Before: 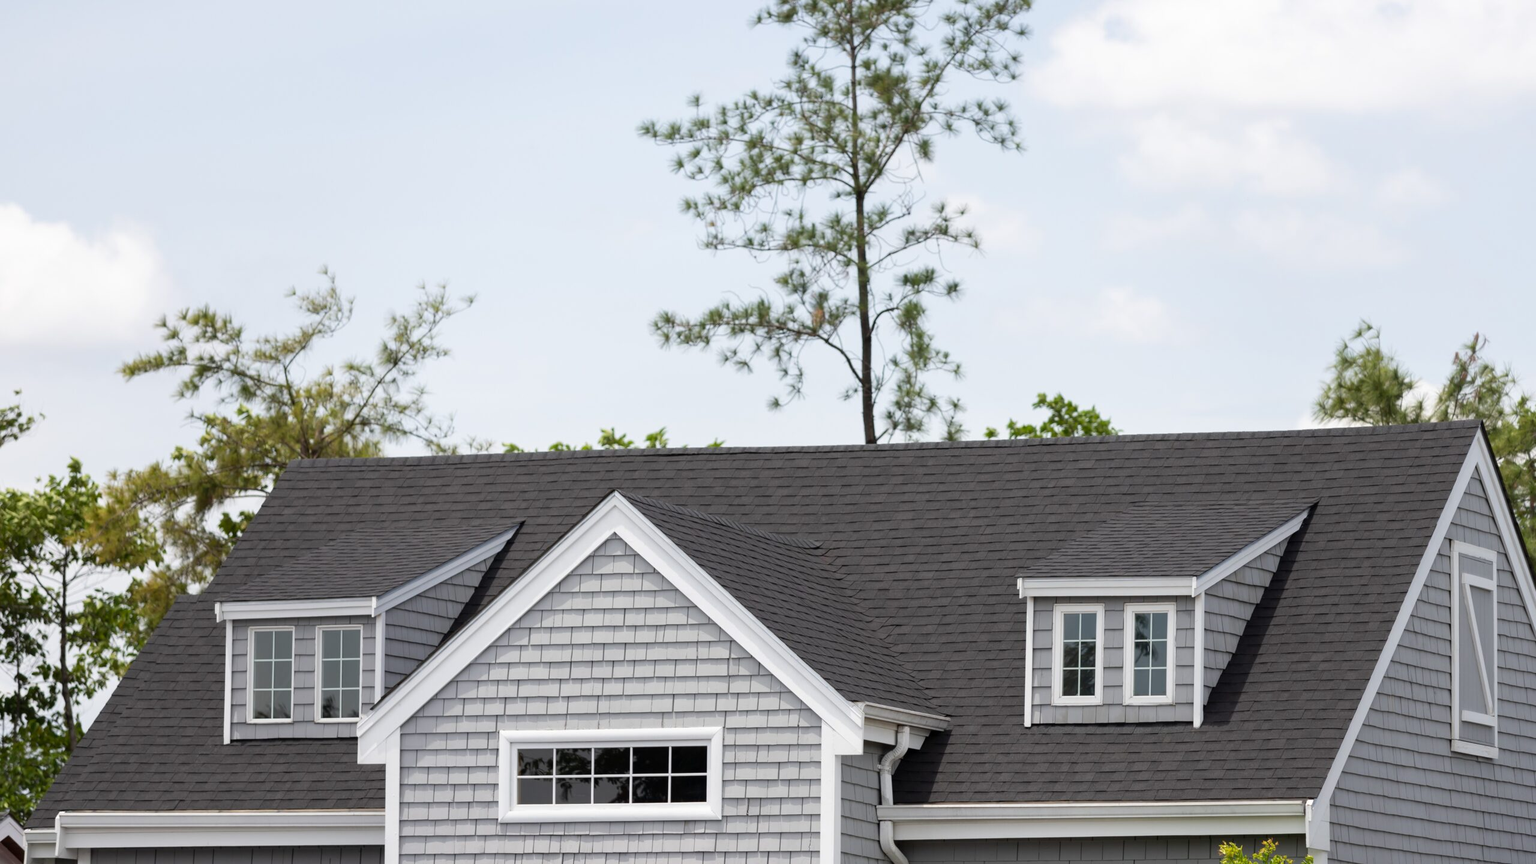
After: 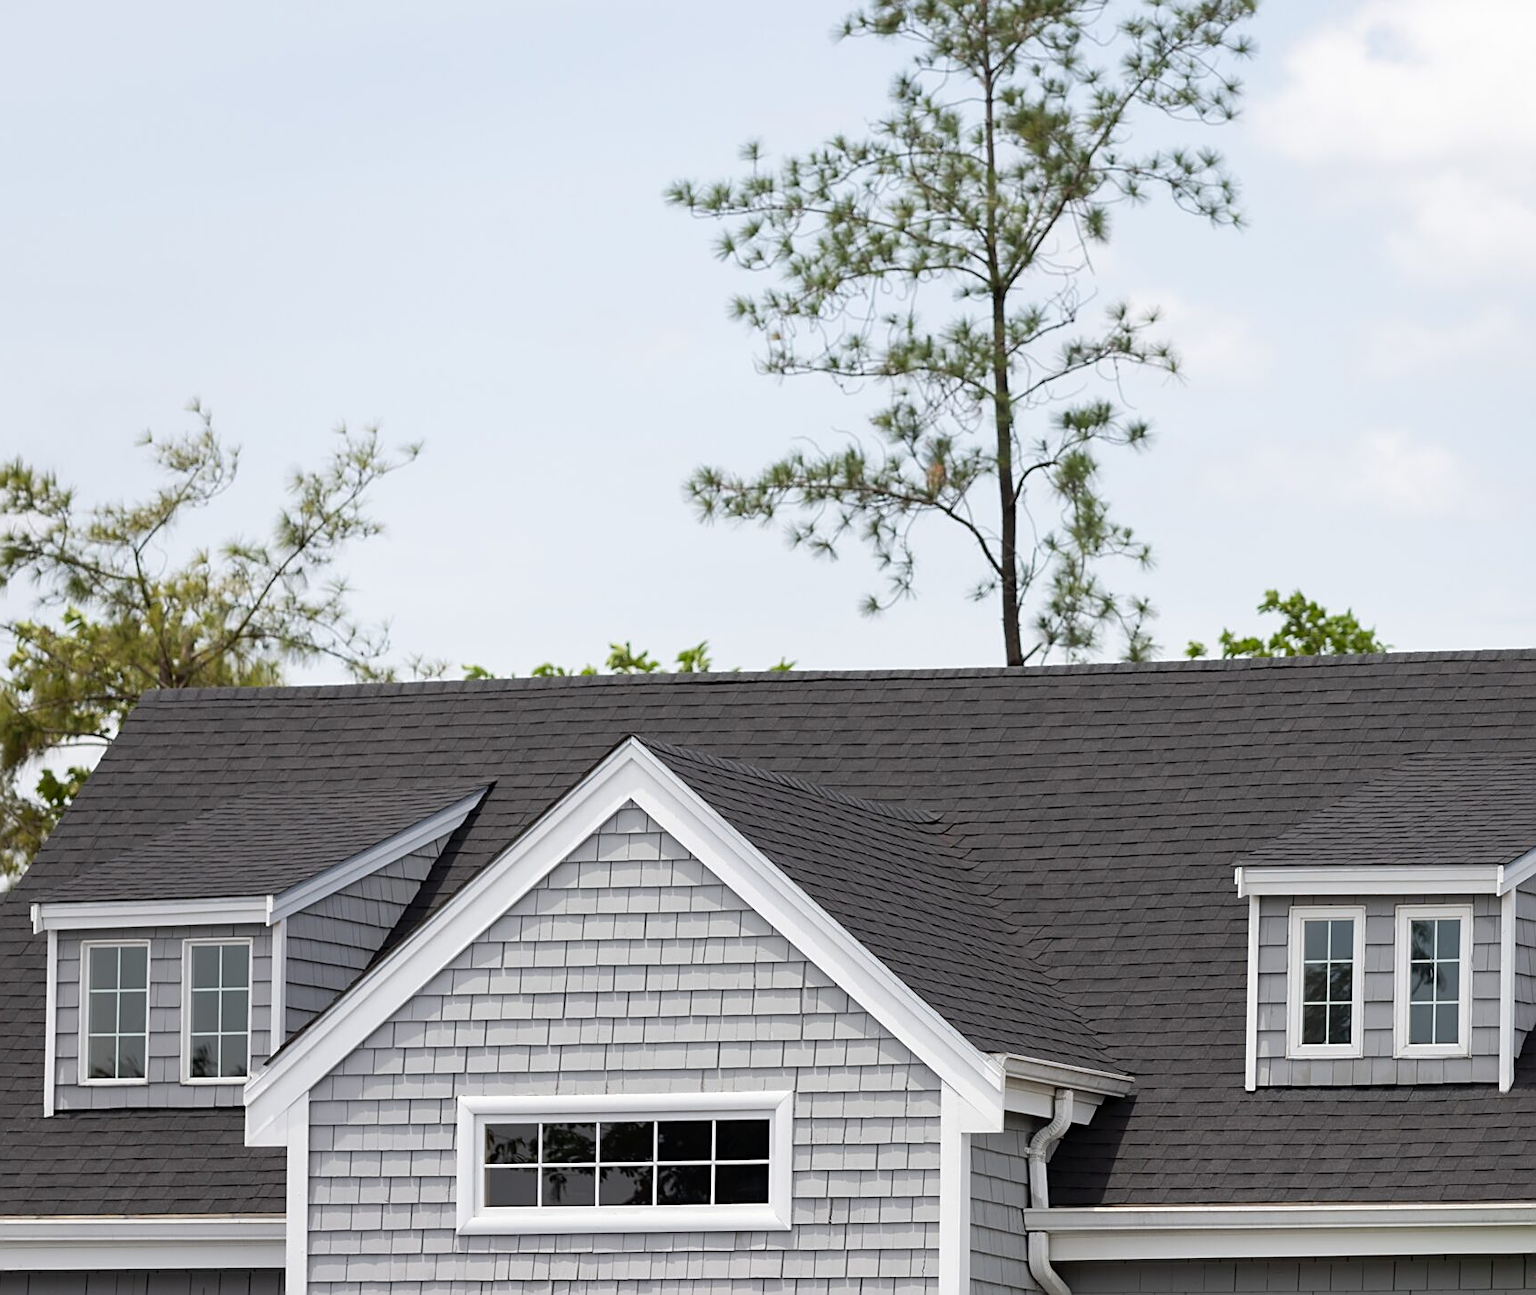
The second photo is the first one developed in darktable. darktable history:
sharpen: on, module defaults
crop and rotate: left 12.673%, right 20.66%
